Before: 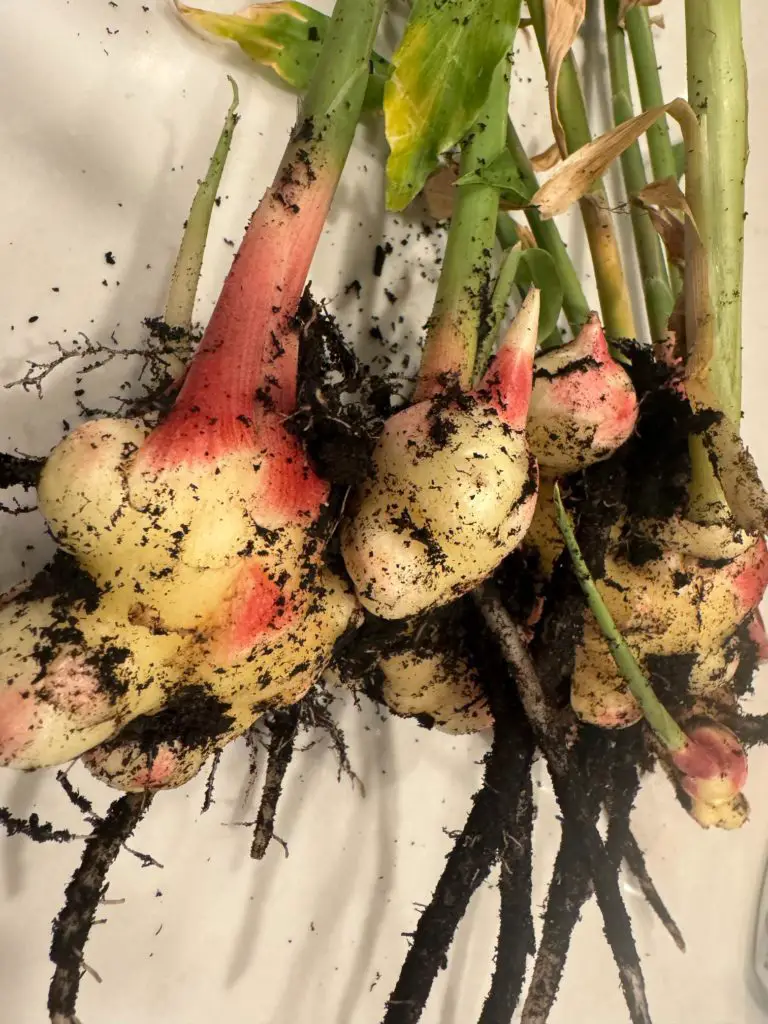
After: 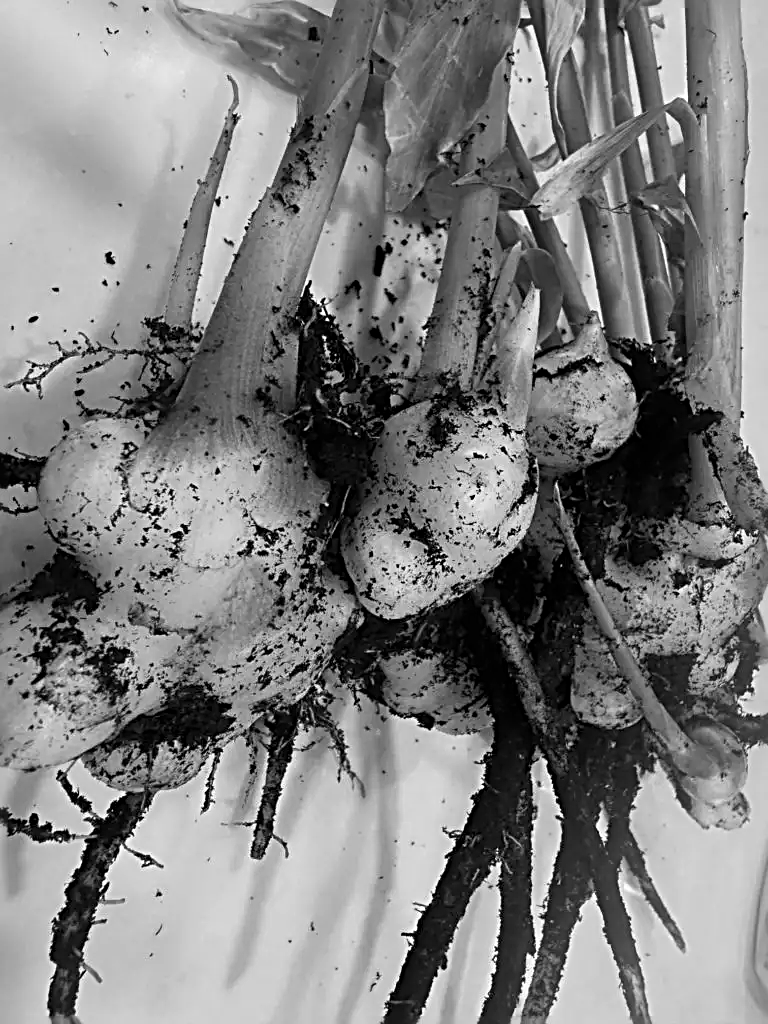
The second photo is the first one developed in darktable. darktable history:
sharpen: radius 3.025, amount 0.757
color calibration: output gray [0.23, 0.37, 0.4, 0], gray › normalize channels true, illuminant same as pipeline (D50), adaptation XYZ, x 0.346, y 0.359, gamut compression 0
velvia: strength 30%
color zones: curves: ch1 [(0, 0.469) (0.01, 0.469) (0.12, 0.446) (0.248, 0.469) (0.5, 0.5) (0.748, 0.5) (0.99, 0.469) (1, 0.469)]
